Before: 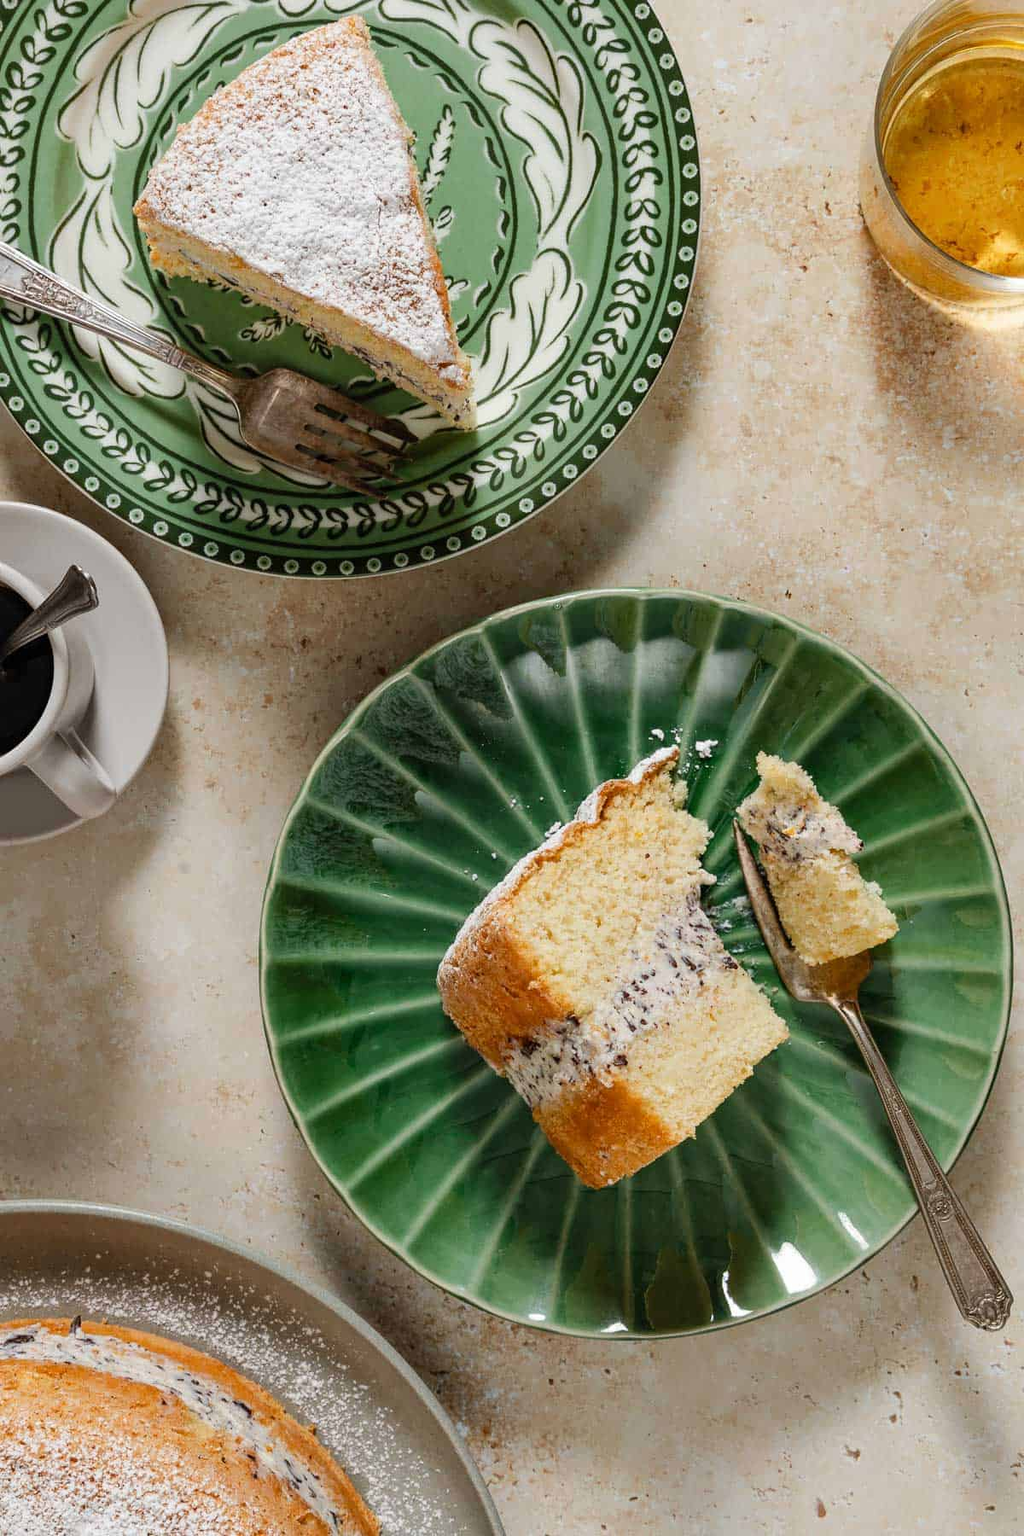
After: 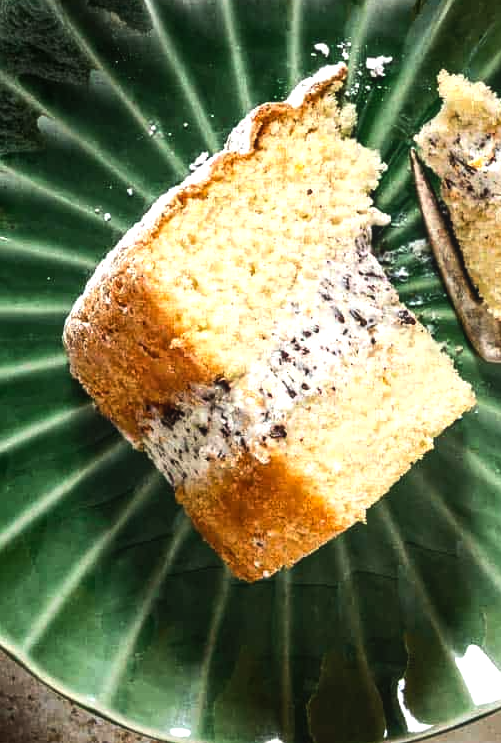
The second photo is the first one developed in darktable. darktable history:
crop: left 37.489%, top 45.074%, right 20.711%, bottom 13.631%
local contrast: detail 109%
tone equalizer: -8 EV -1.07 EV, -7 EV -0.985 EV, -6 EV -0.843 EV, -5 EV -0.547 EV, -3 EV 0.604 EV, -2 EV 0.869 EV, -1 EV 0.994 EV, +0 EV 1.06 EV, edges refinement/feathering 500, mask exposure compensation -1.57 EV, preserve details no
